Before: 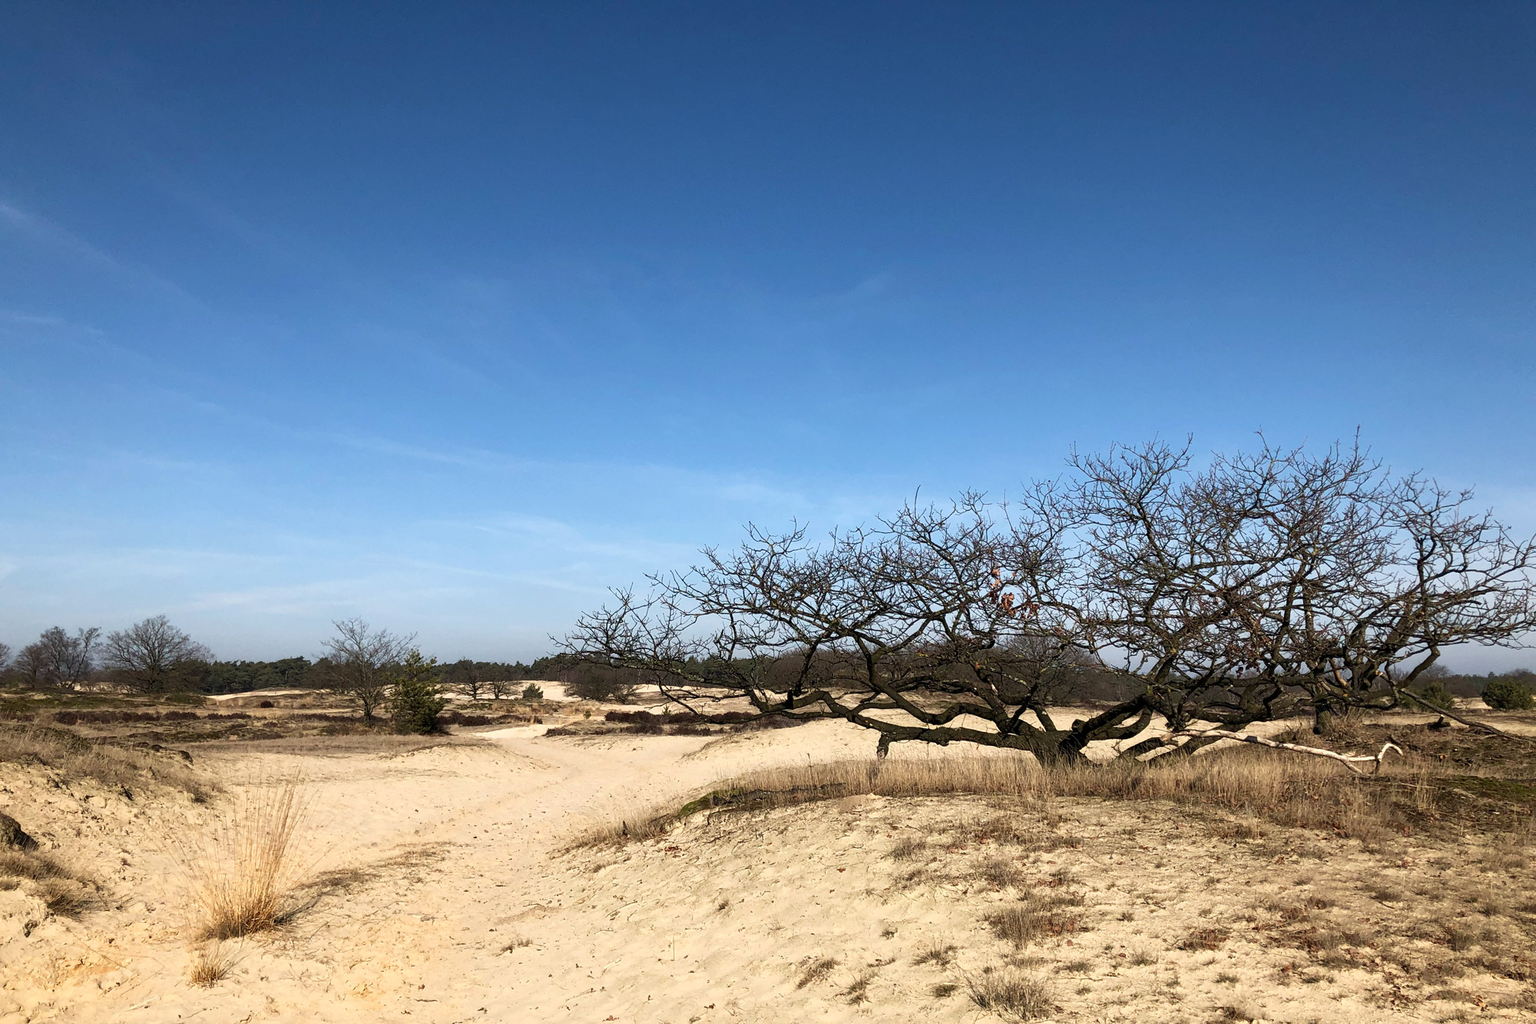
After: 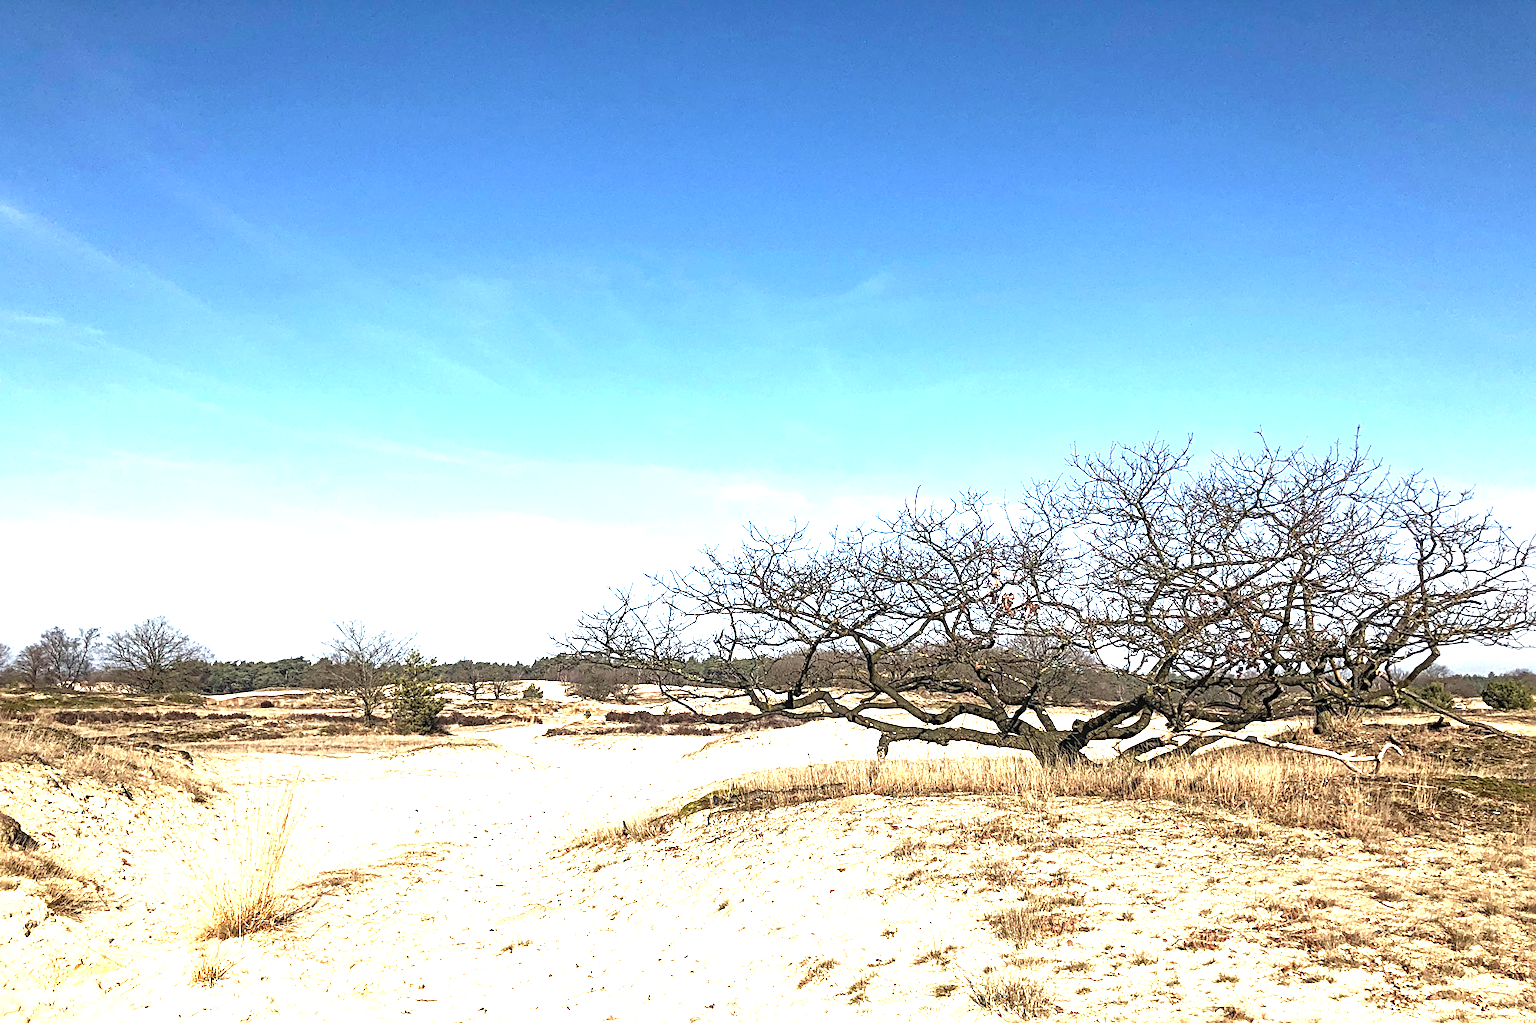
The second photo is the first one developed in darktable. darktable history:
sharpen: radius 3.988
local contrast: on, module defaults
exposure: black level correction 0, exposure 1.502 EV, compensate exposure bias true, compensate highlight preservation false
